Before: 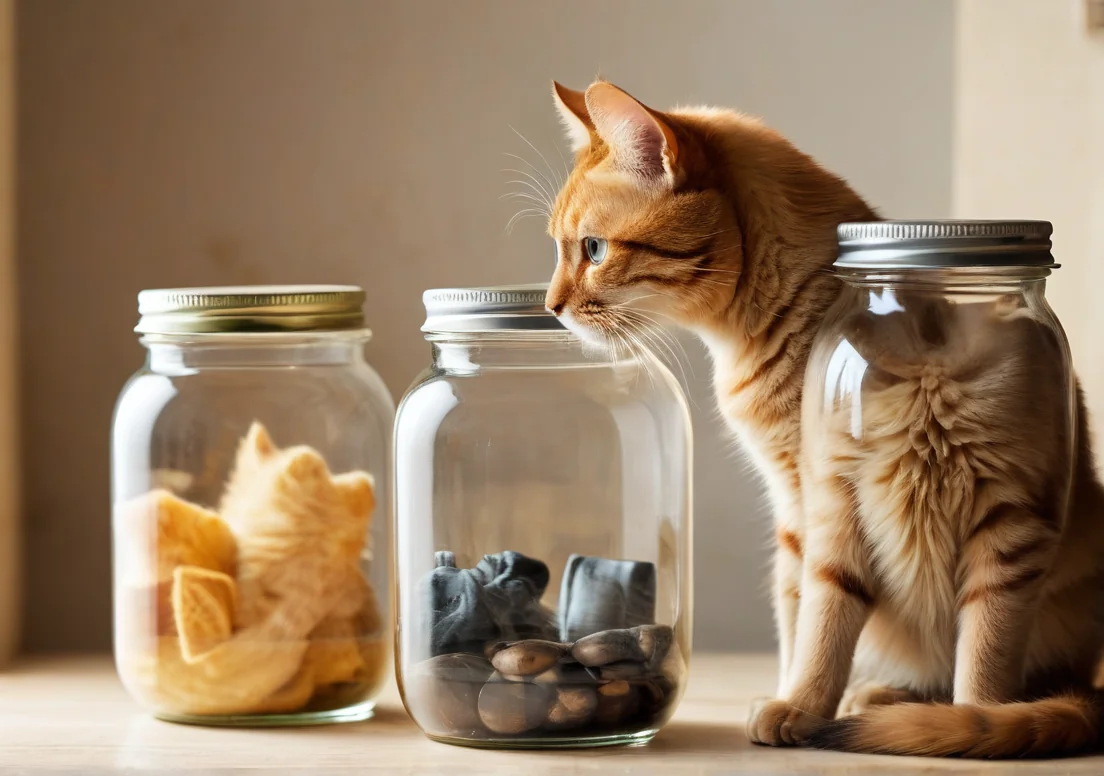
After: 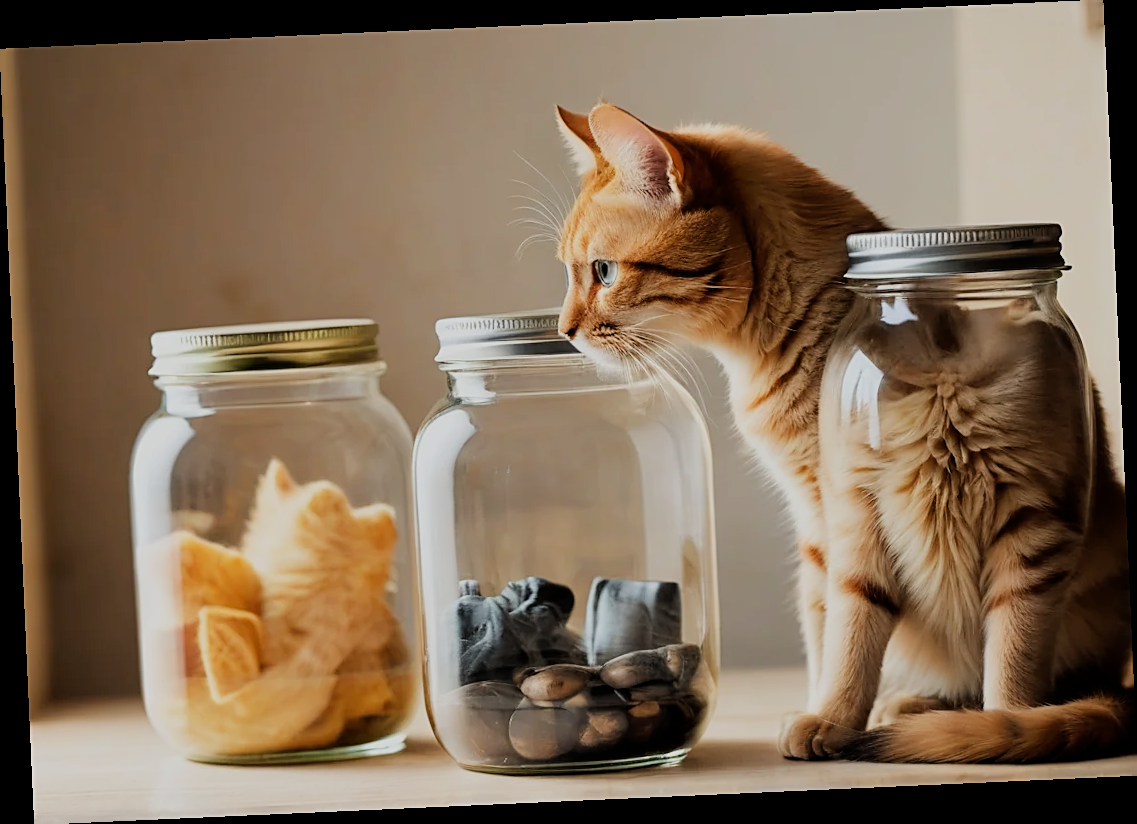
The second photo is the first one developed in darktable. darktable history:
sharpen: on, module defaults
rotate and perspective: rotation -2.56°, automatic cropping off
filmic rgb: black relative exposure -7.65 EV, white relative exposure 4.56 EV, hardness 3.61
